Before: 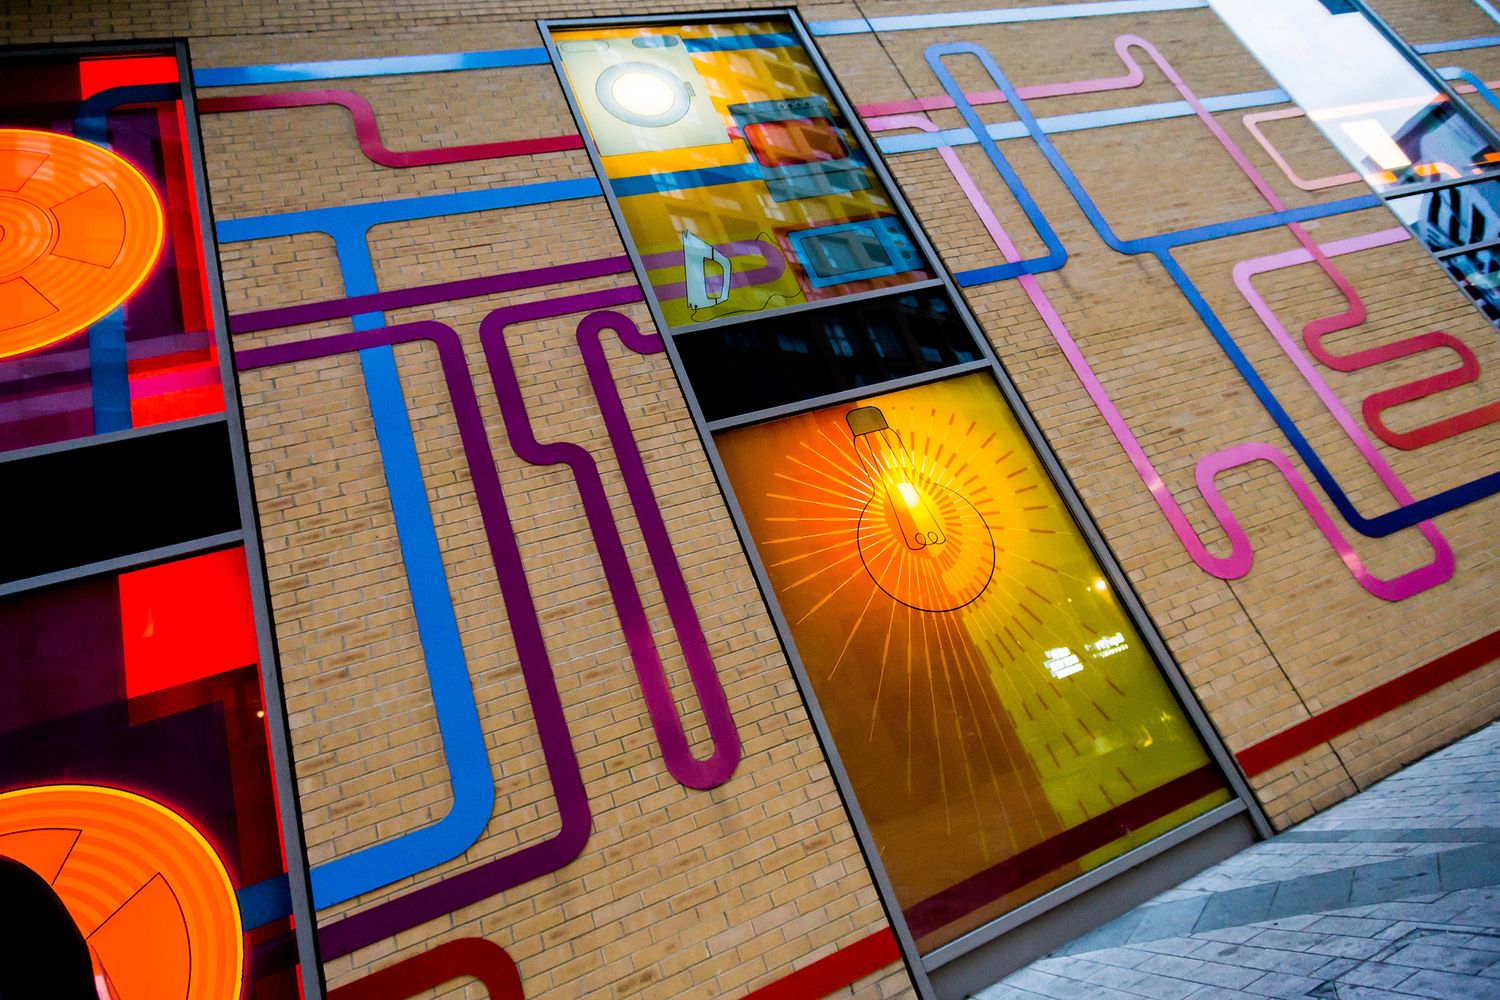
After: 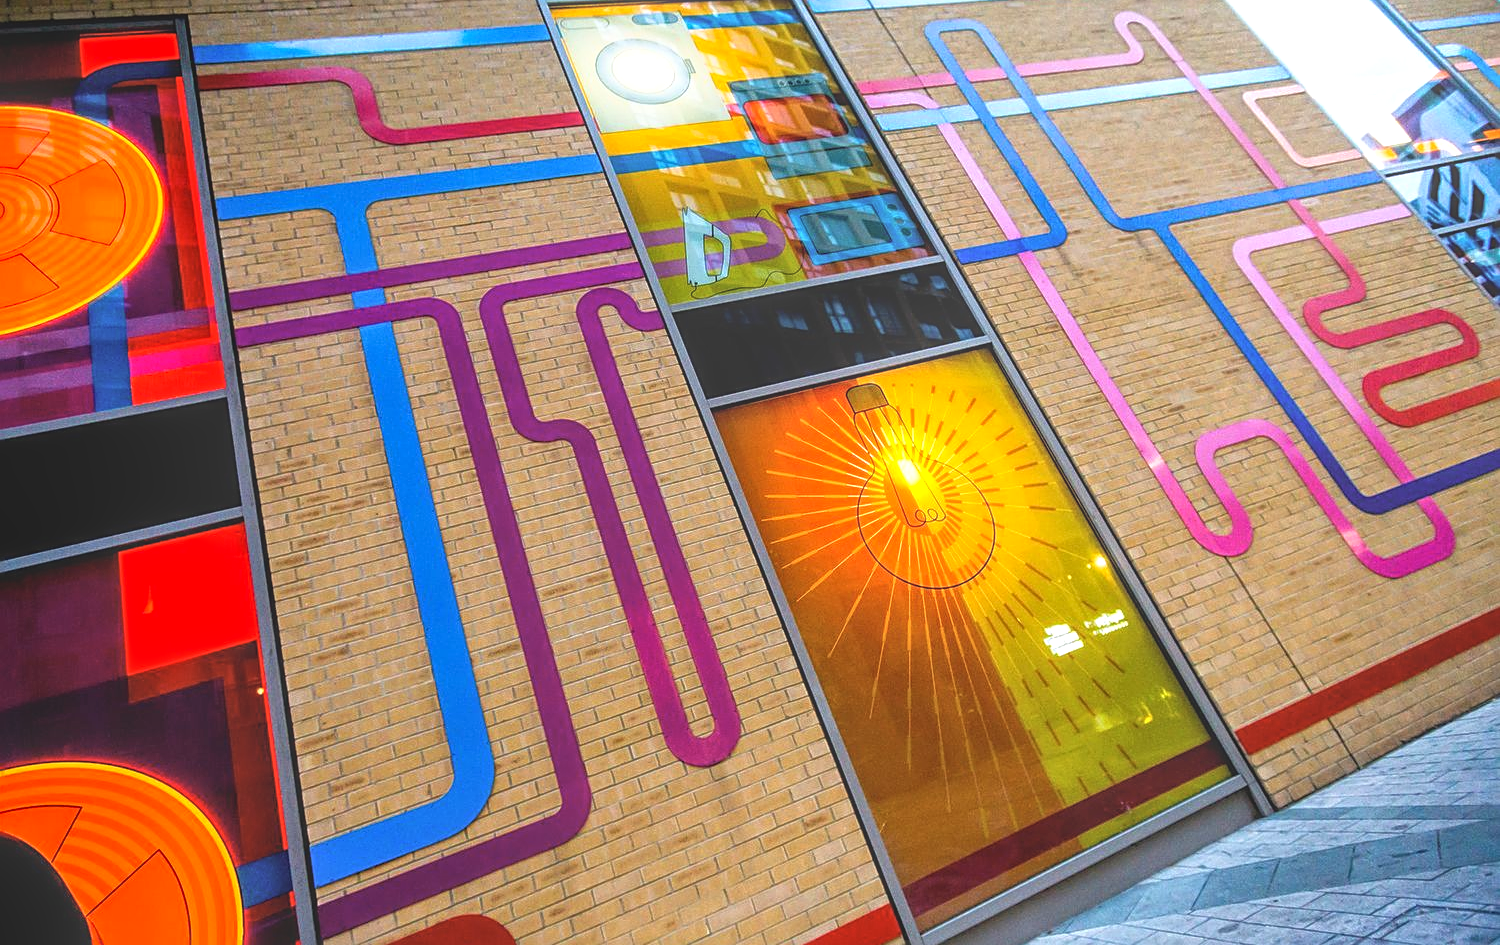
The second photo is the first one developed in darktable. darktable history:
sharpen: on, module defaults
exposure: black level correction -0.002, exposure 0.536 EV
crop and rotate: top 2.396%, bottom 3.064%
local contrast: highlights 71%, shadows 12%, midtone range 0.195
